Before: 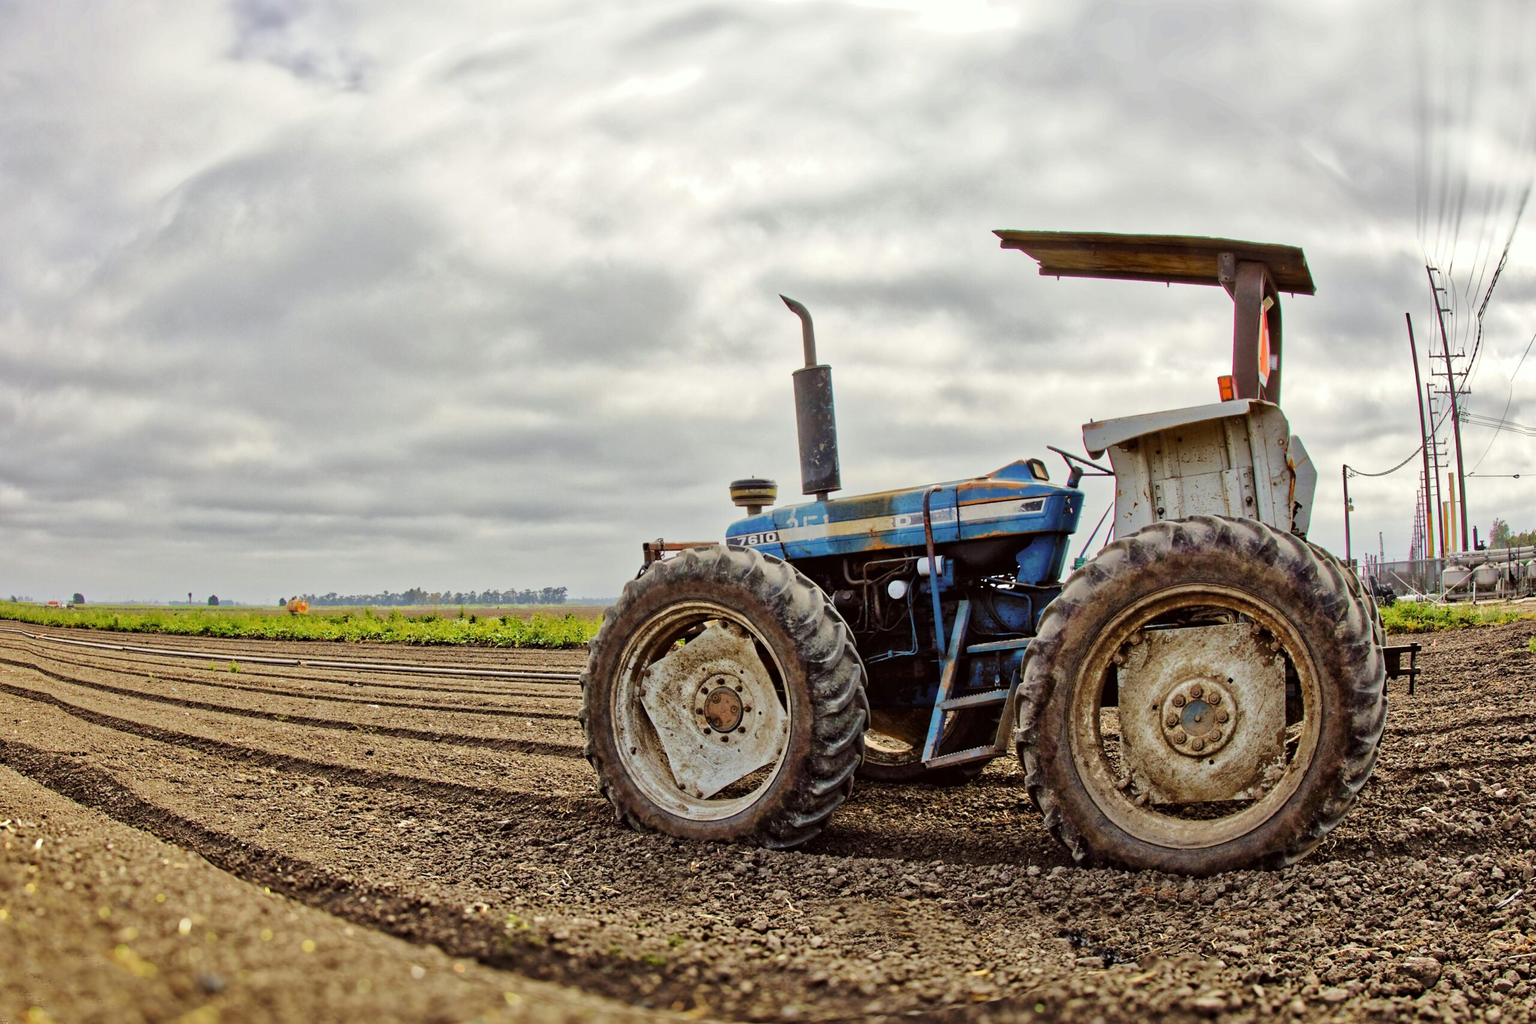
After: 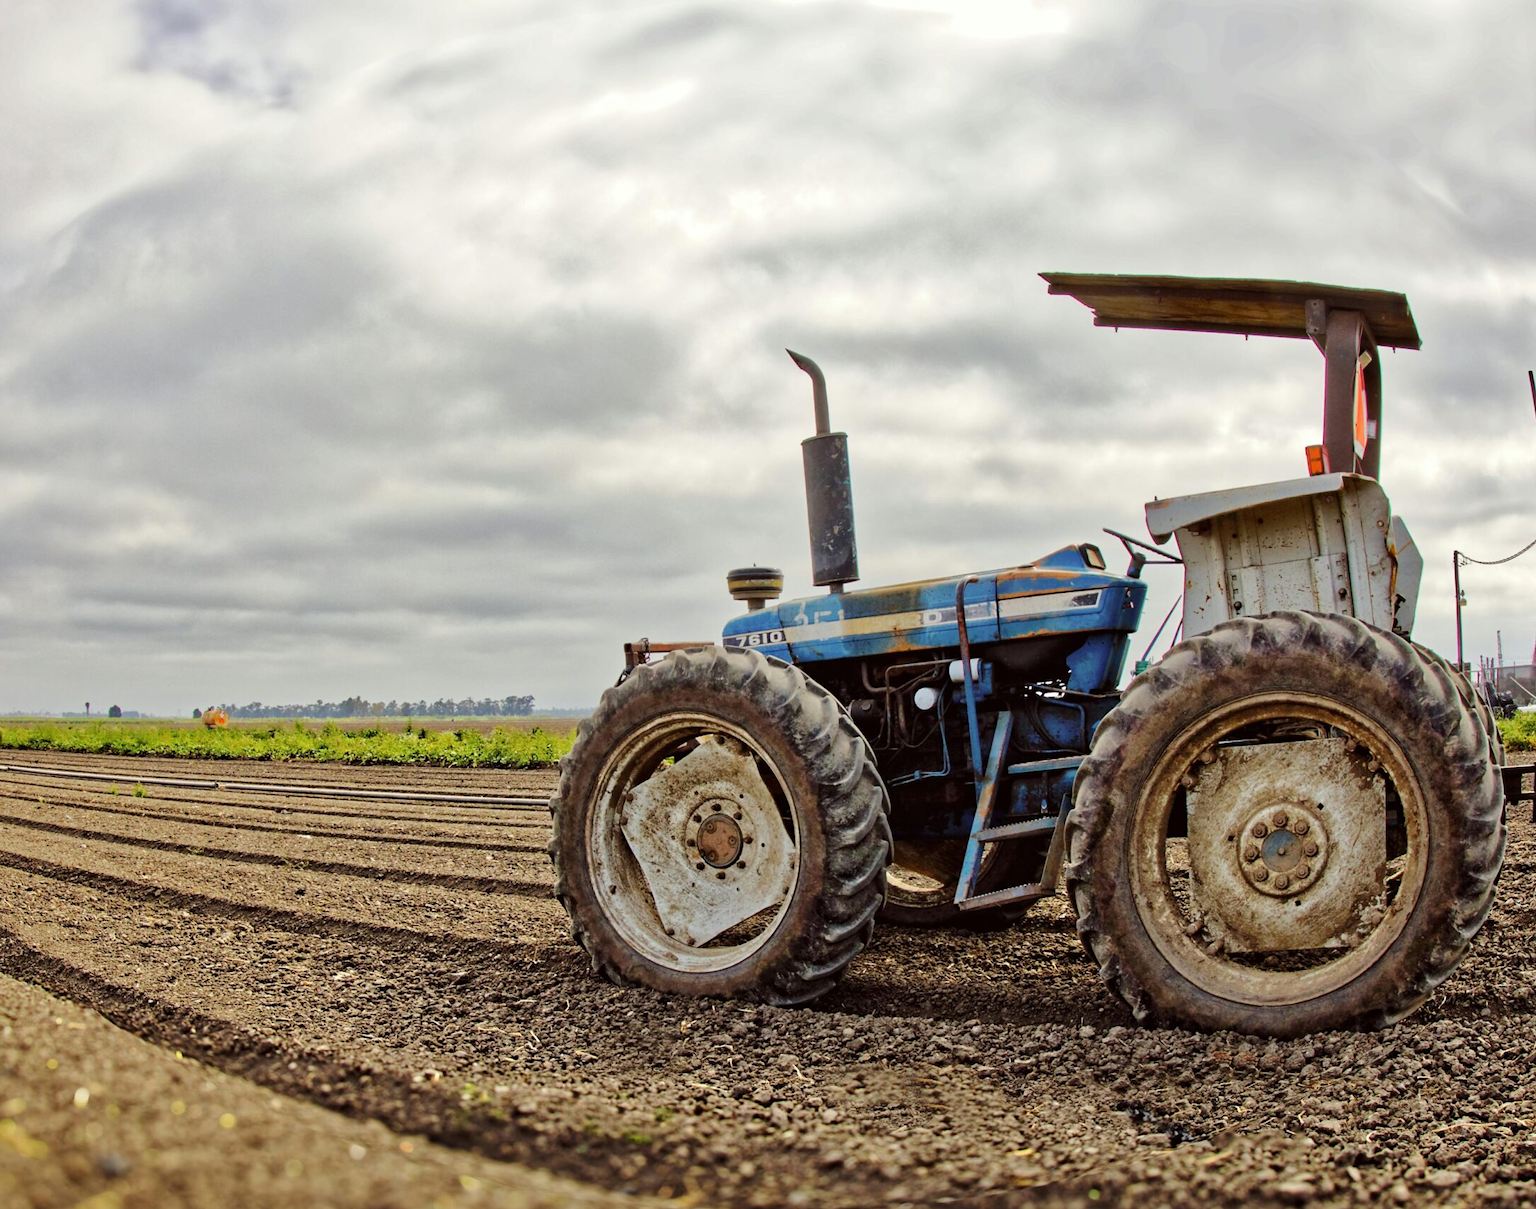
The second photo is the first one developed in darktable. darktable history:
crop: left 7.598%, right 7.873%
white balance: red 1, blue 1
